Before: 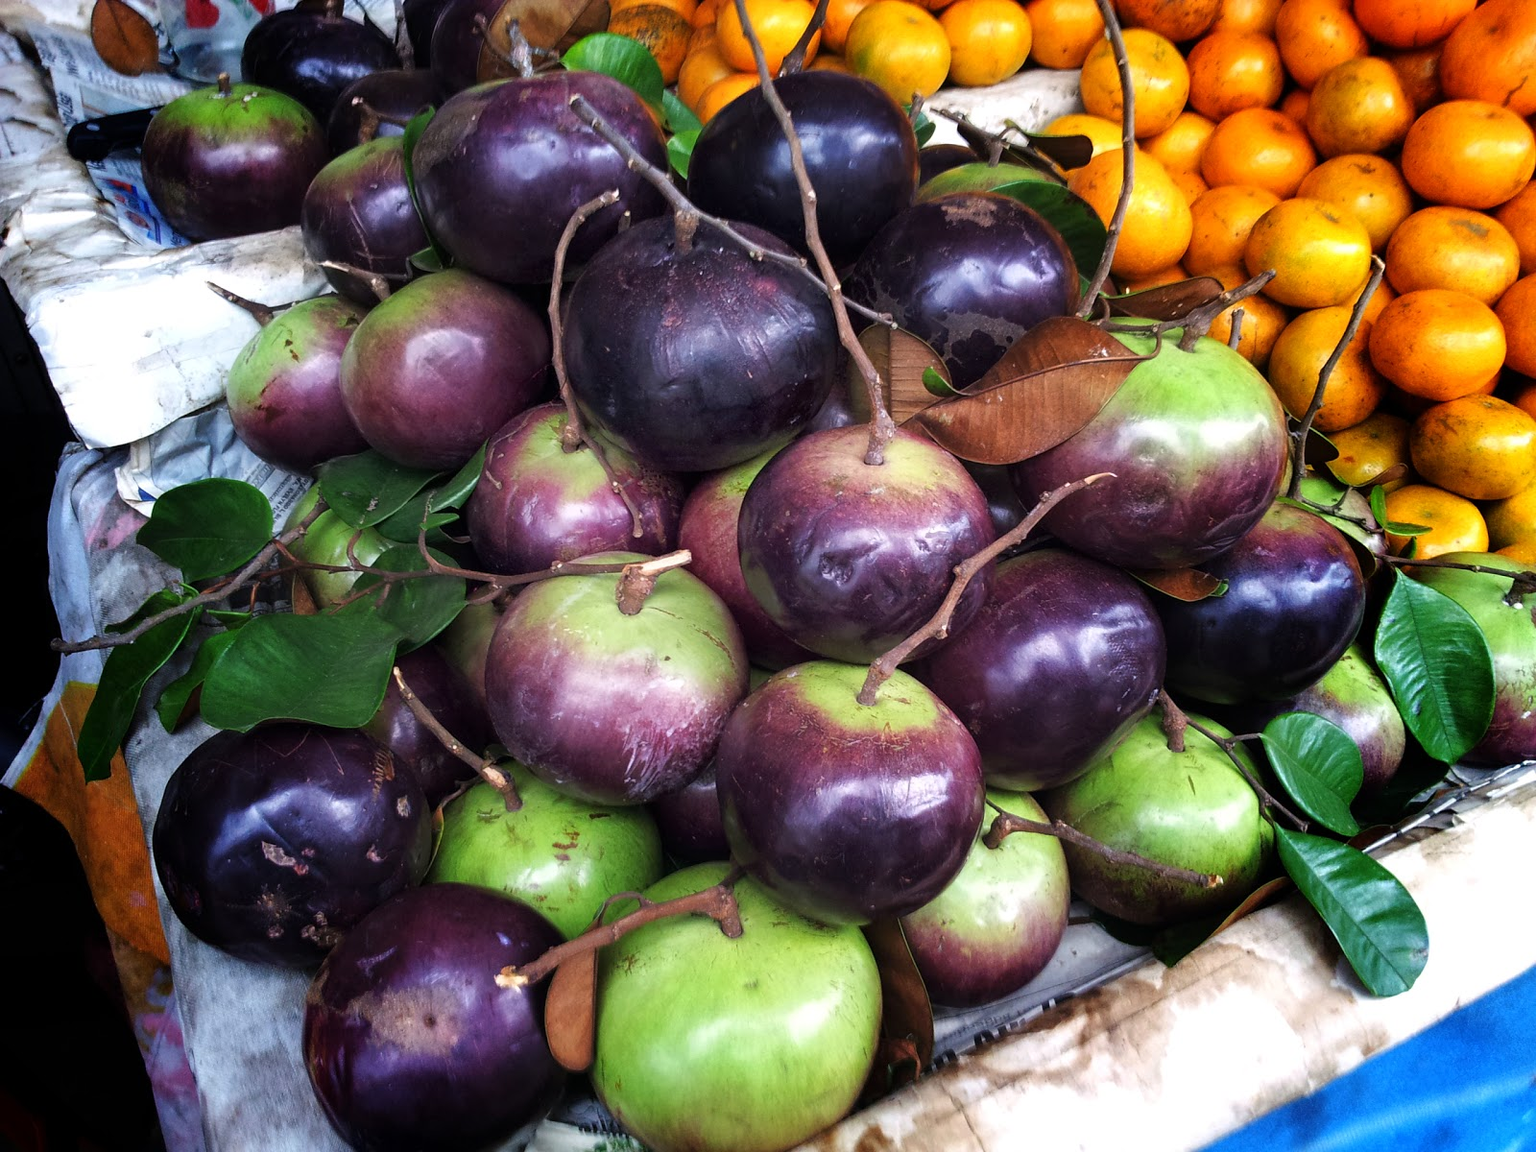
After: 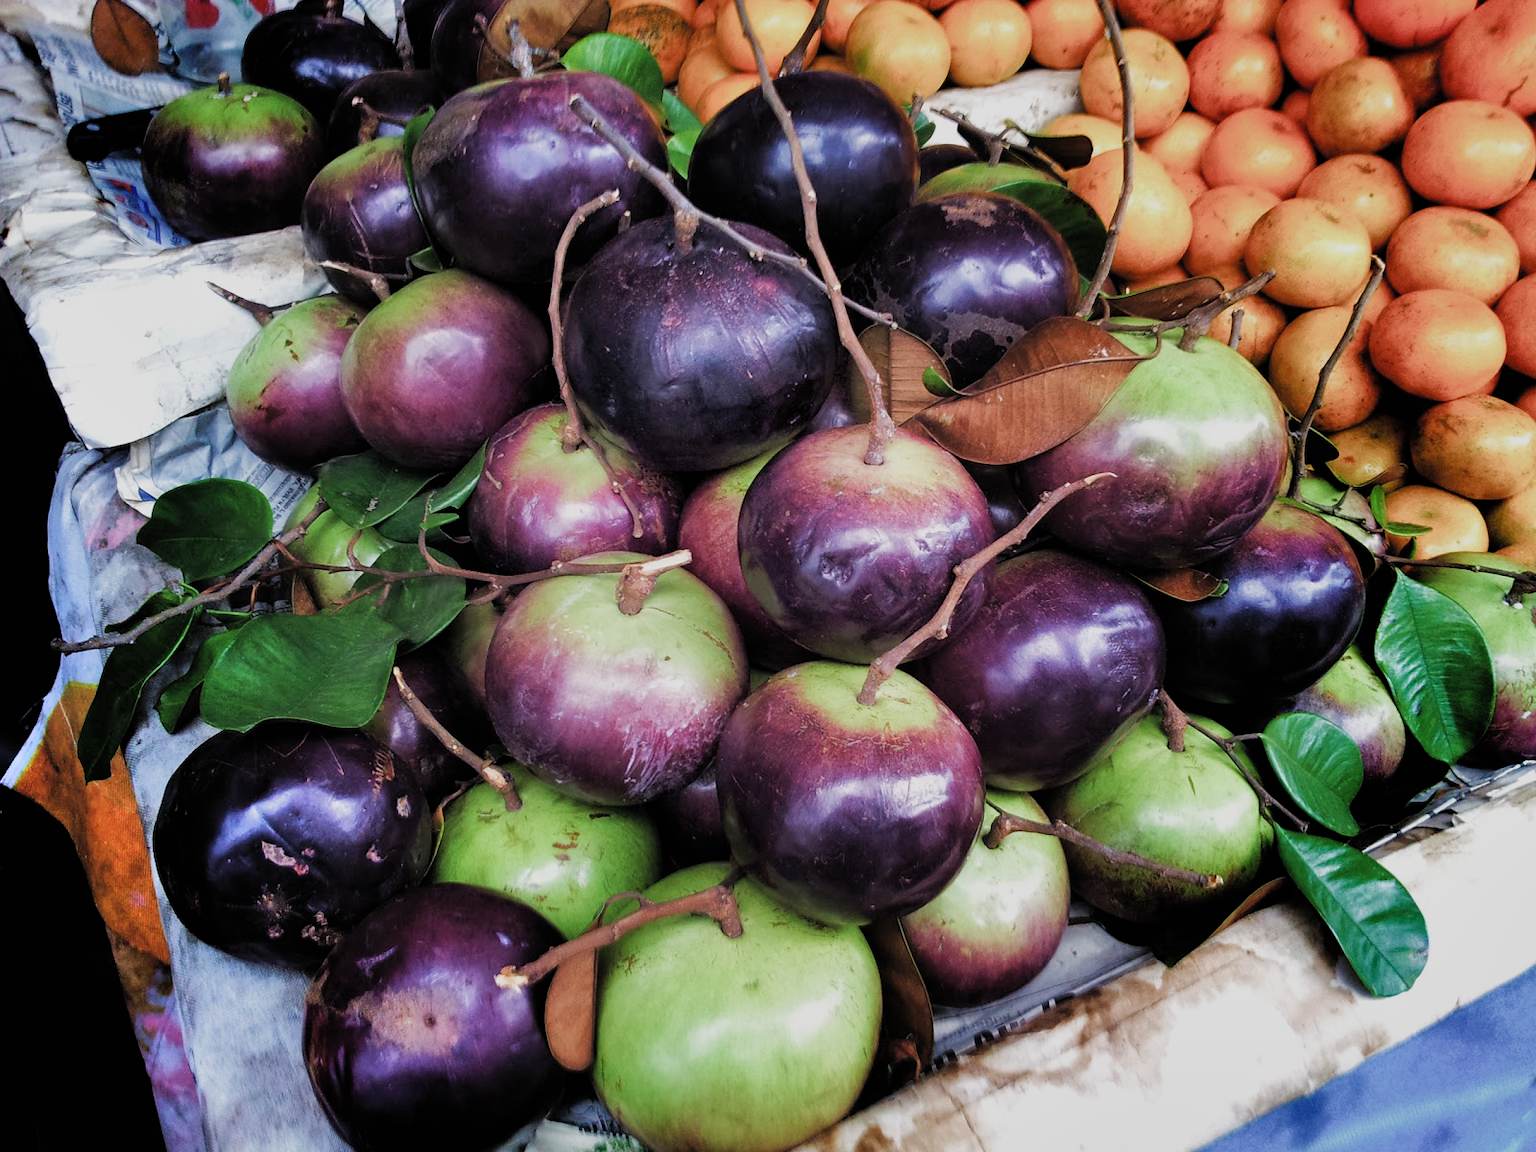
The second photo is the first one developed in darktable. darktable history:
filmic rgb: black relative exposure -6.69 EV, white relative exposure 4.56 EV, hardness 3.25, preserve chrominance RGB euclidean norm (legacy), color science v4 (2020)
shadows and highlights: radius 131.74, soften with gaussian
velvia: on, module defaults
